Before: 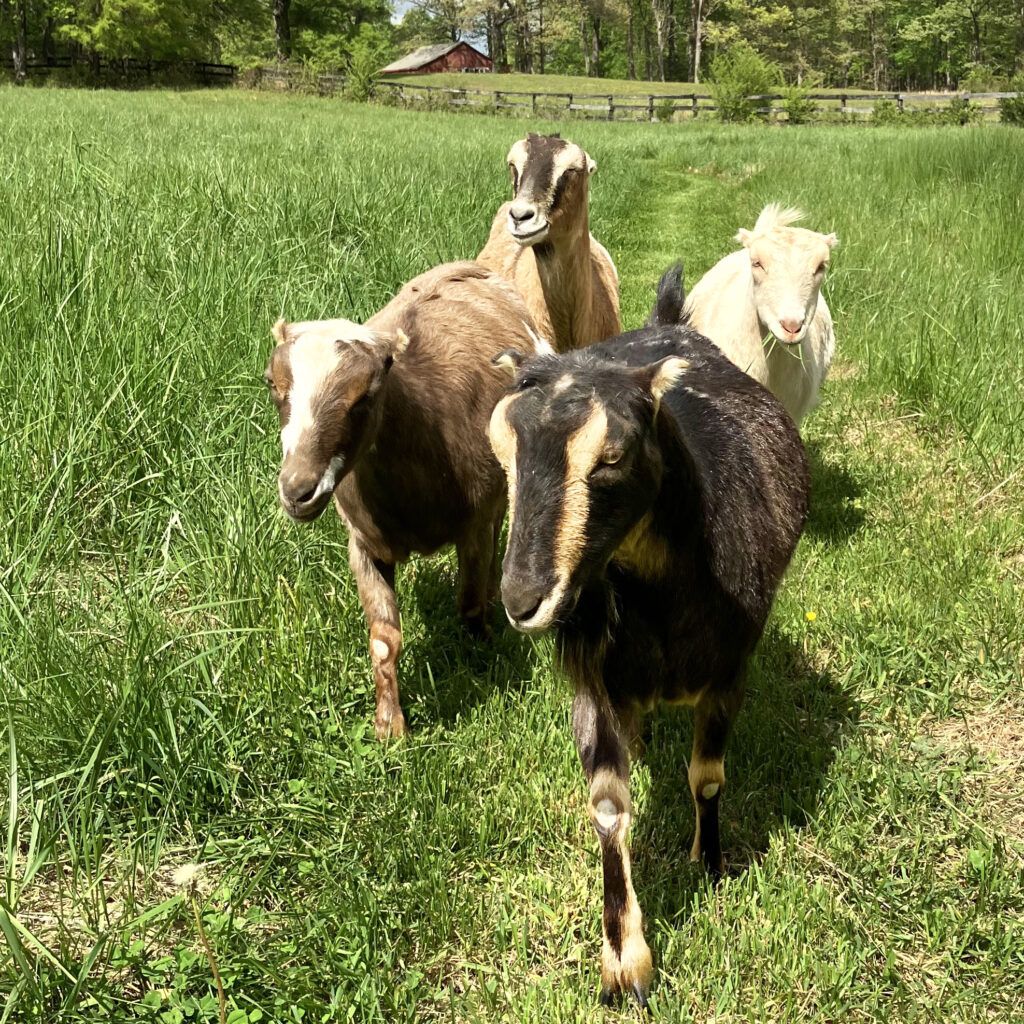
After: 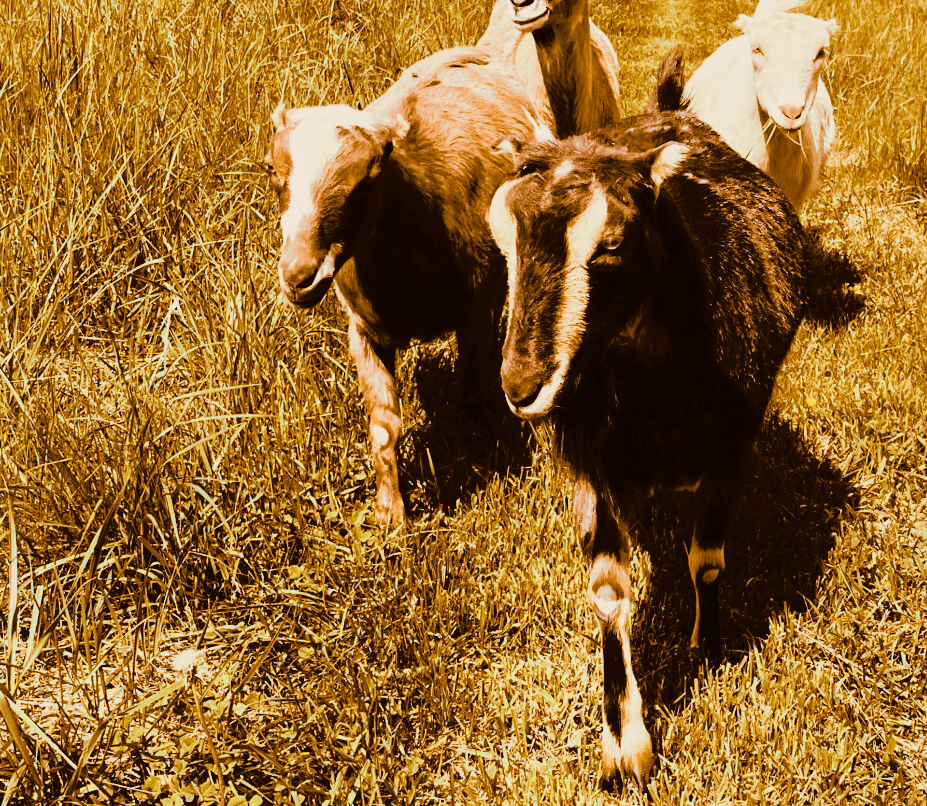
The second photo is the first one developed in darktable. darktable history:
split-toning: shadows › hue 26°, shadows › saturation 0.92, highlights › hue 40°, highlights › saturation 0.92, balance -63, compress 0%
tone curve: curves: ch0 [(0, 0) (0.003, 0.03) (0.011, 0.03) (0.025, 0.033) (0.044, 0.035) (0.069, 0.04) (0.1, 0.046) (0.136, 0.052) (0.177, 0.08) (0.224, 0.121) (0.277, 0.225) (0.335, 0.343) (0.399, 0.456) (0.468, 0.555) (0.543, 0.647) (0.623, 0.732) (0.709, 0.808) (0.801, 0.886) (0.898, 0.947) (1, 1)], preserve colors none
color balance rgb: perceptual saturation grading › global saturation 20%, perceptual saturation grading › highlights -25%, perceptual saturation grading › shadows 50%
crop: top 20.916%, right 9.437%, bottom 0.316%
filmic rgb: black relative exposure -7.32 EV, white relative exposure 5.09 EV, hardness 3.2
